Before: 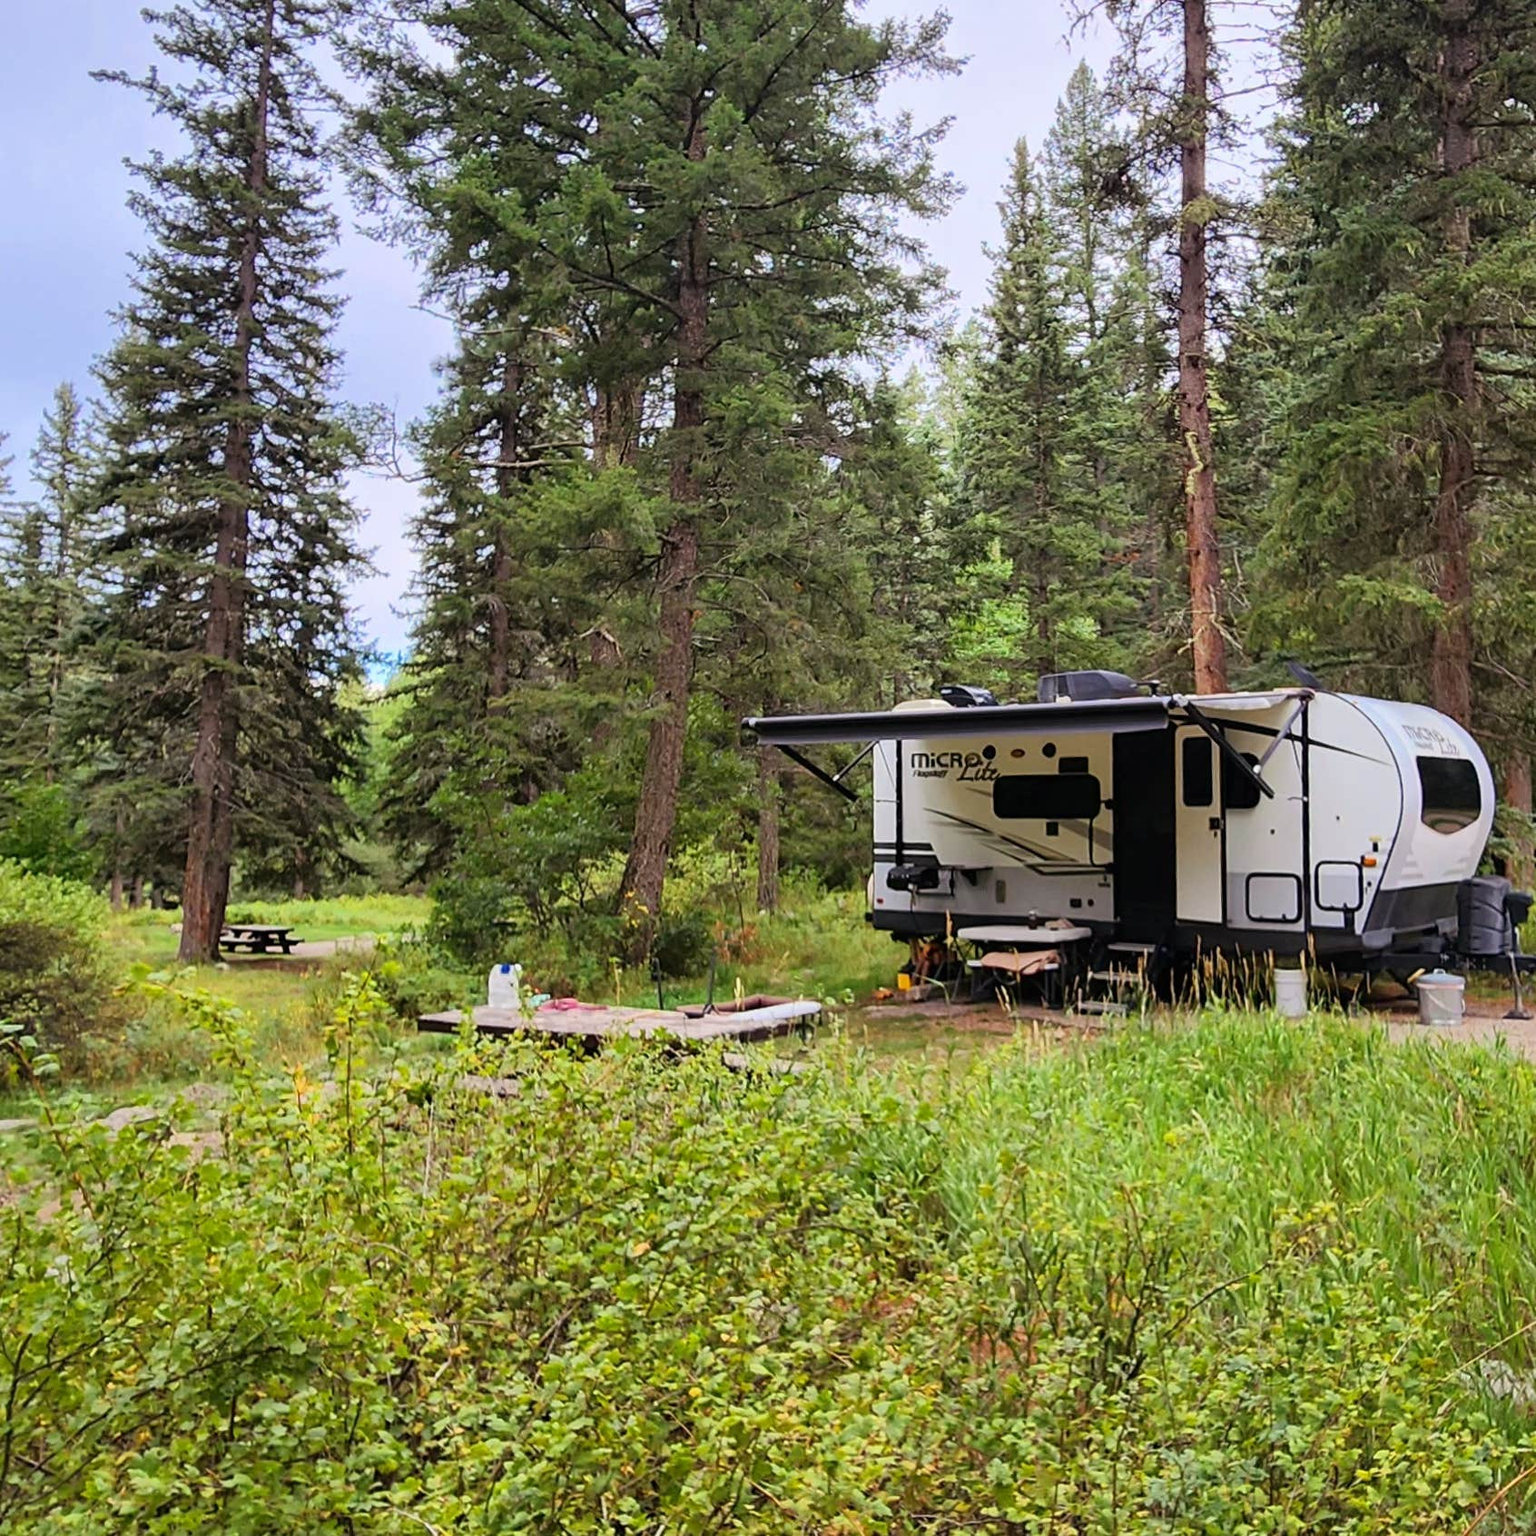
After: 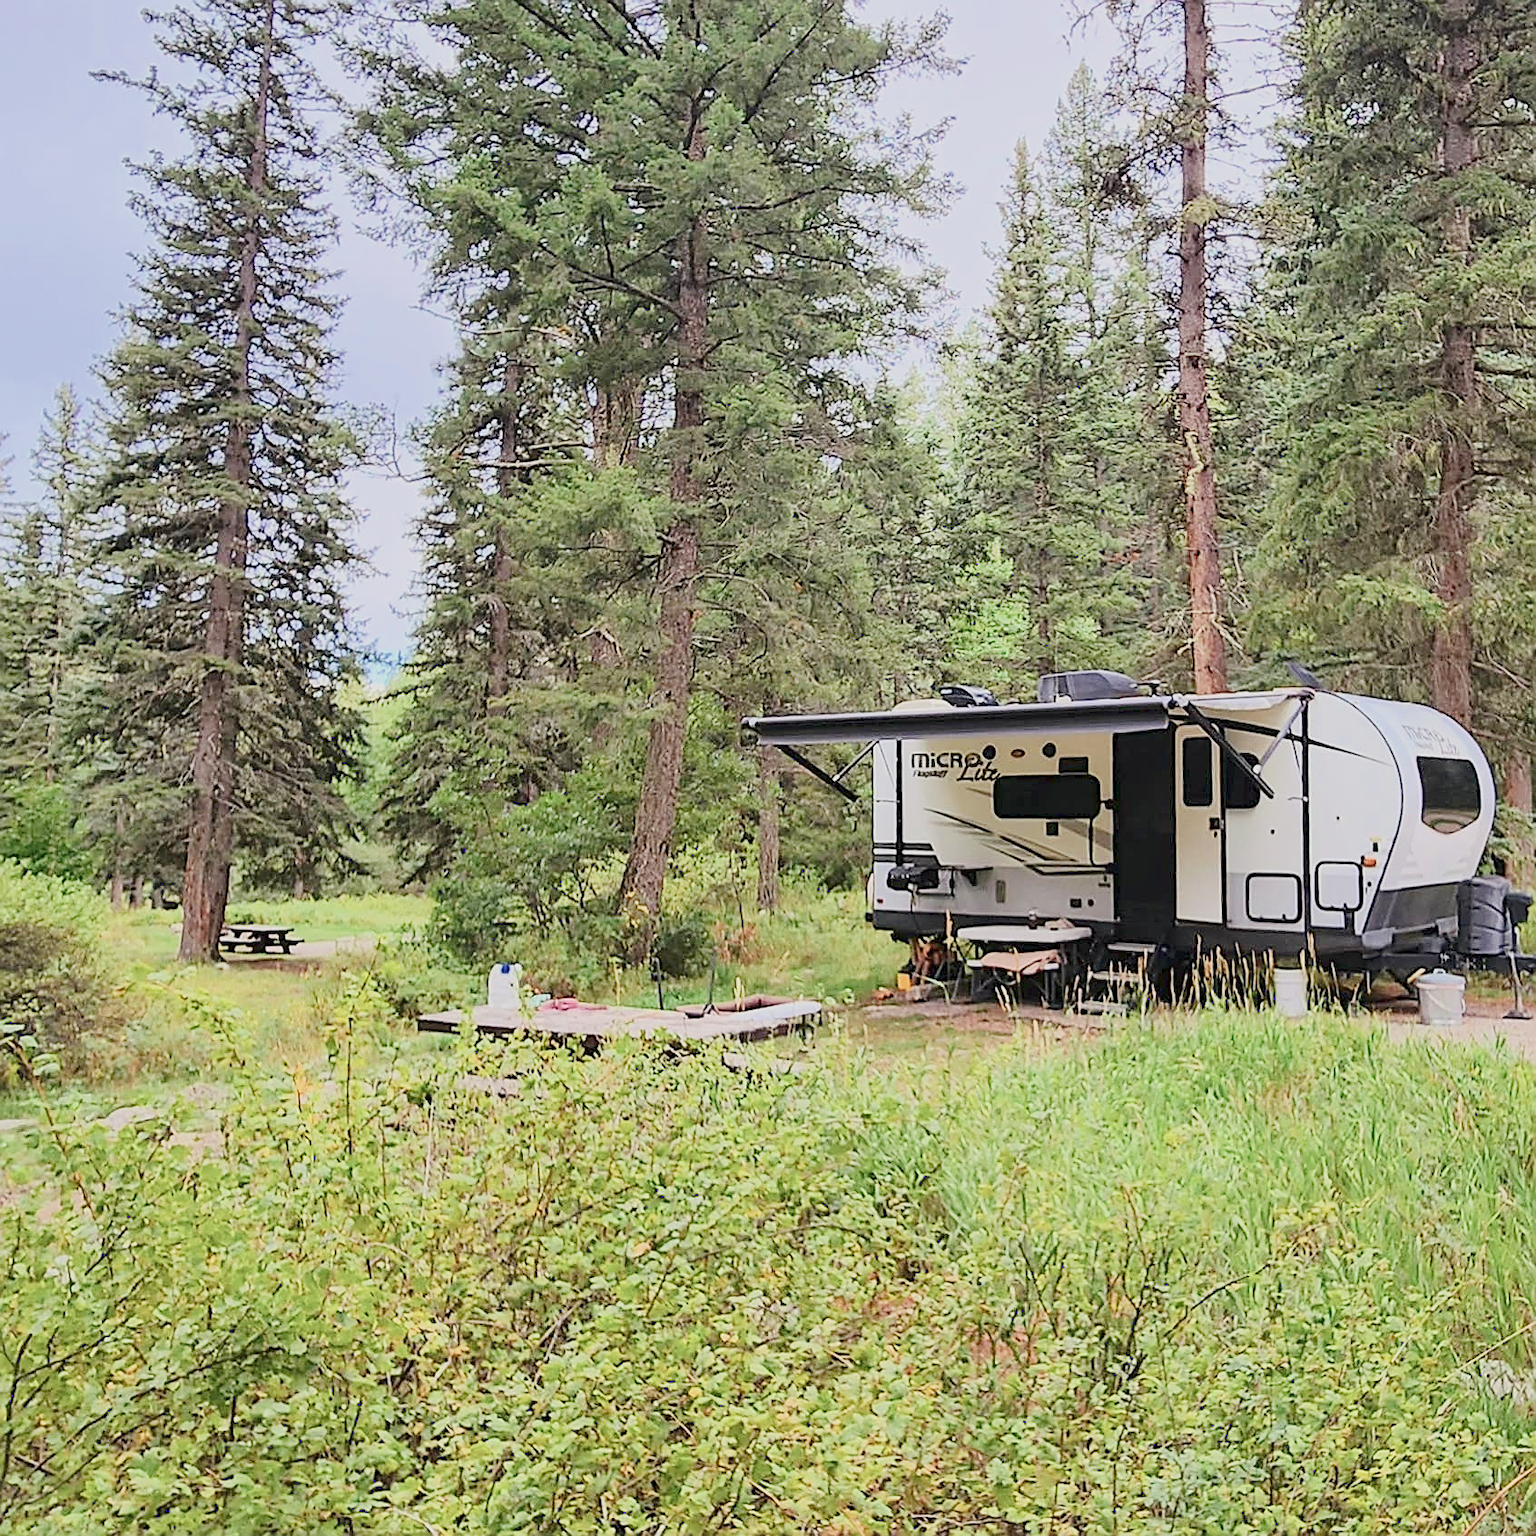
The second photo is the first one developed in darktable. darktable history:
exposure: black level correction 0, exposure 1.465 EV, compensate exposure bias true, compensate highlight preservation false
contrast brightness saturation: contrast 0.288
filmic rgb: black relative exposure -15.9 EV, white relative exposure 7.98 EV, hardness 4.12, latitude 49.52%, contrast 0.506
sharpen: radius 1.367, amount 1.253, threshold 0.711
